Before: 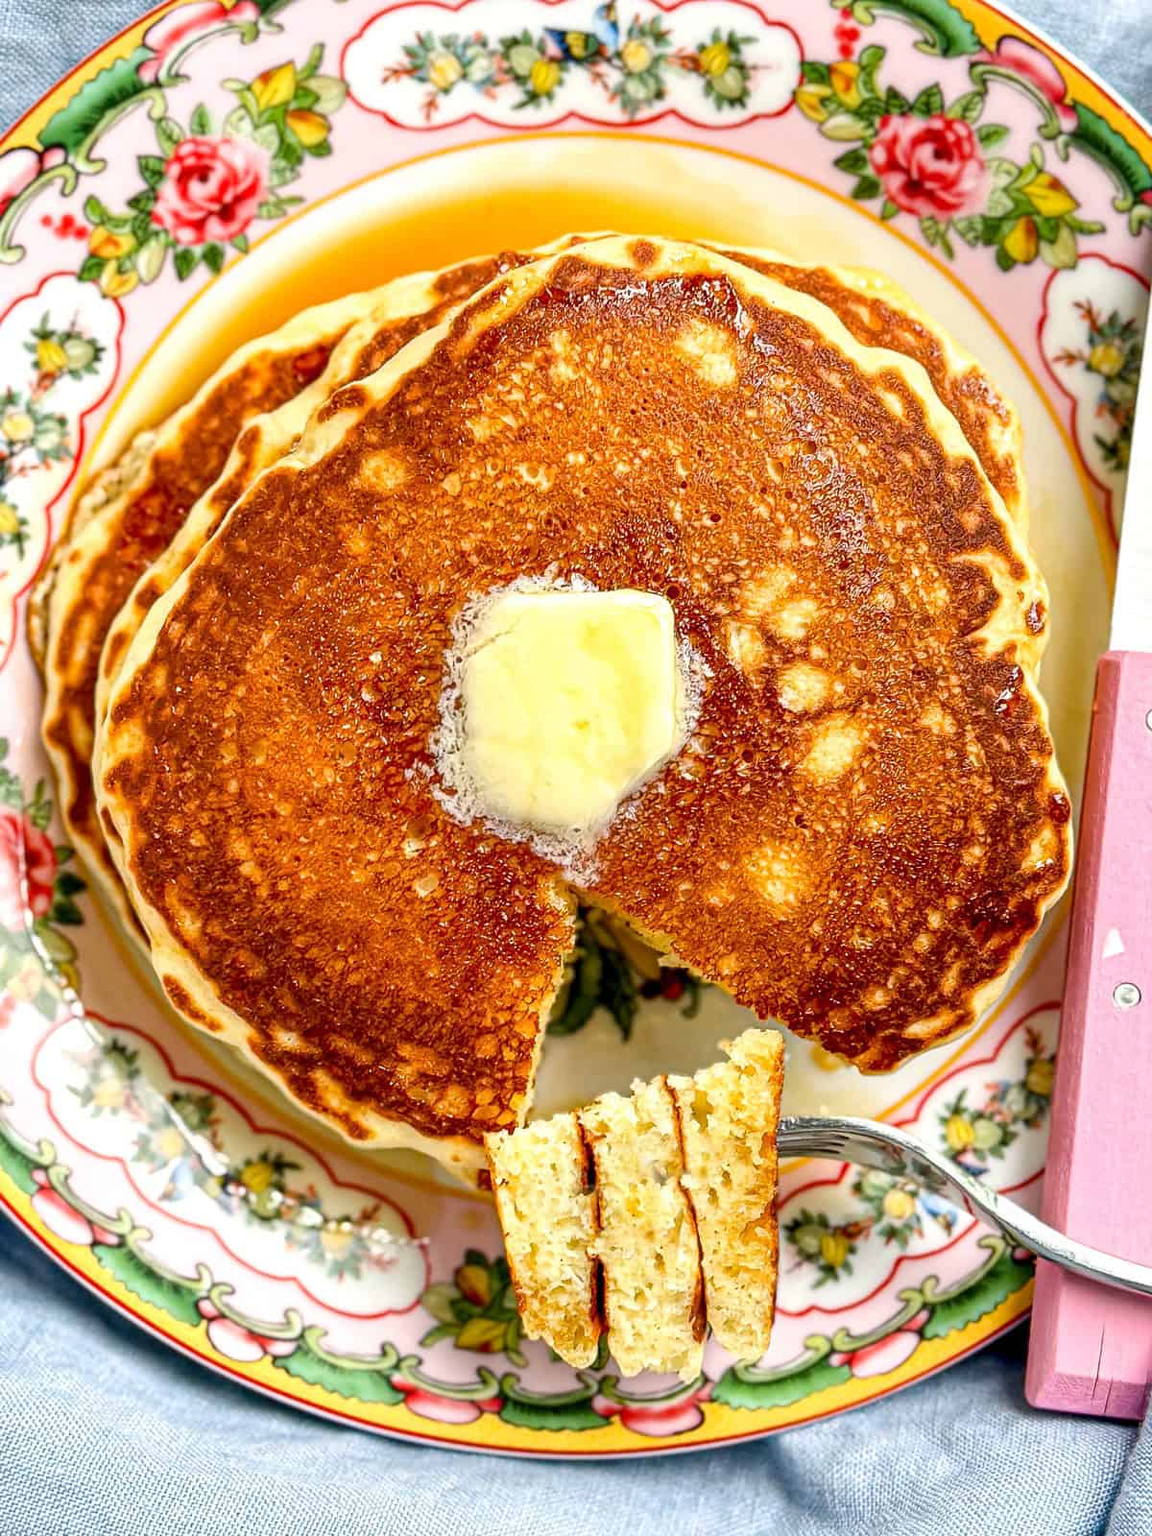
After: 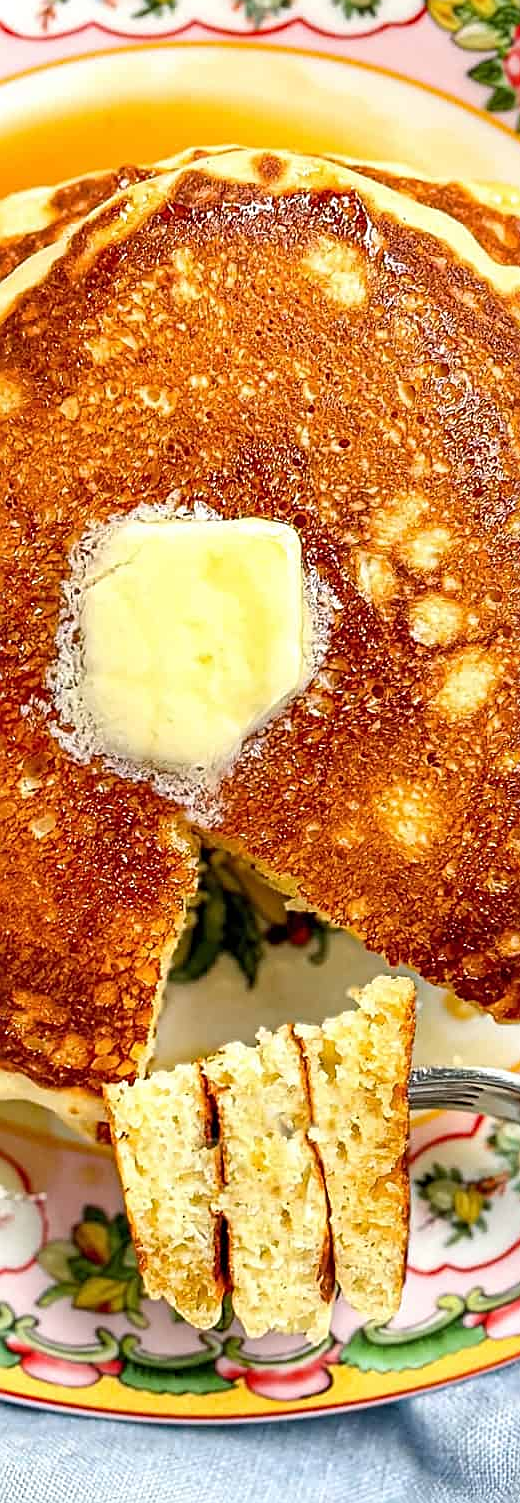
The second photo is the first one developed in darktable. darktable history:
crop: left 33.452%, top 6.025%, right 23.155%
sharpen: on, module defaults
